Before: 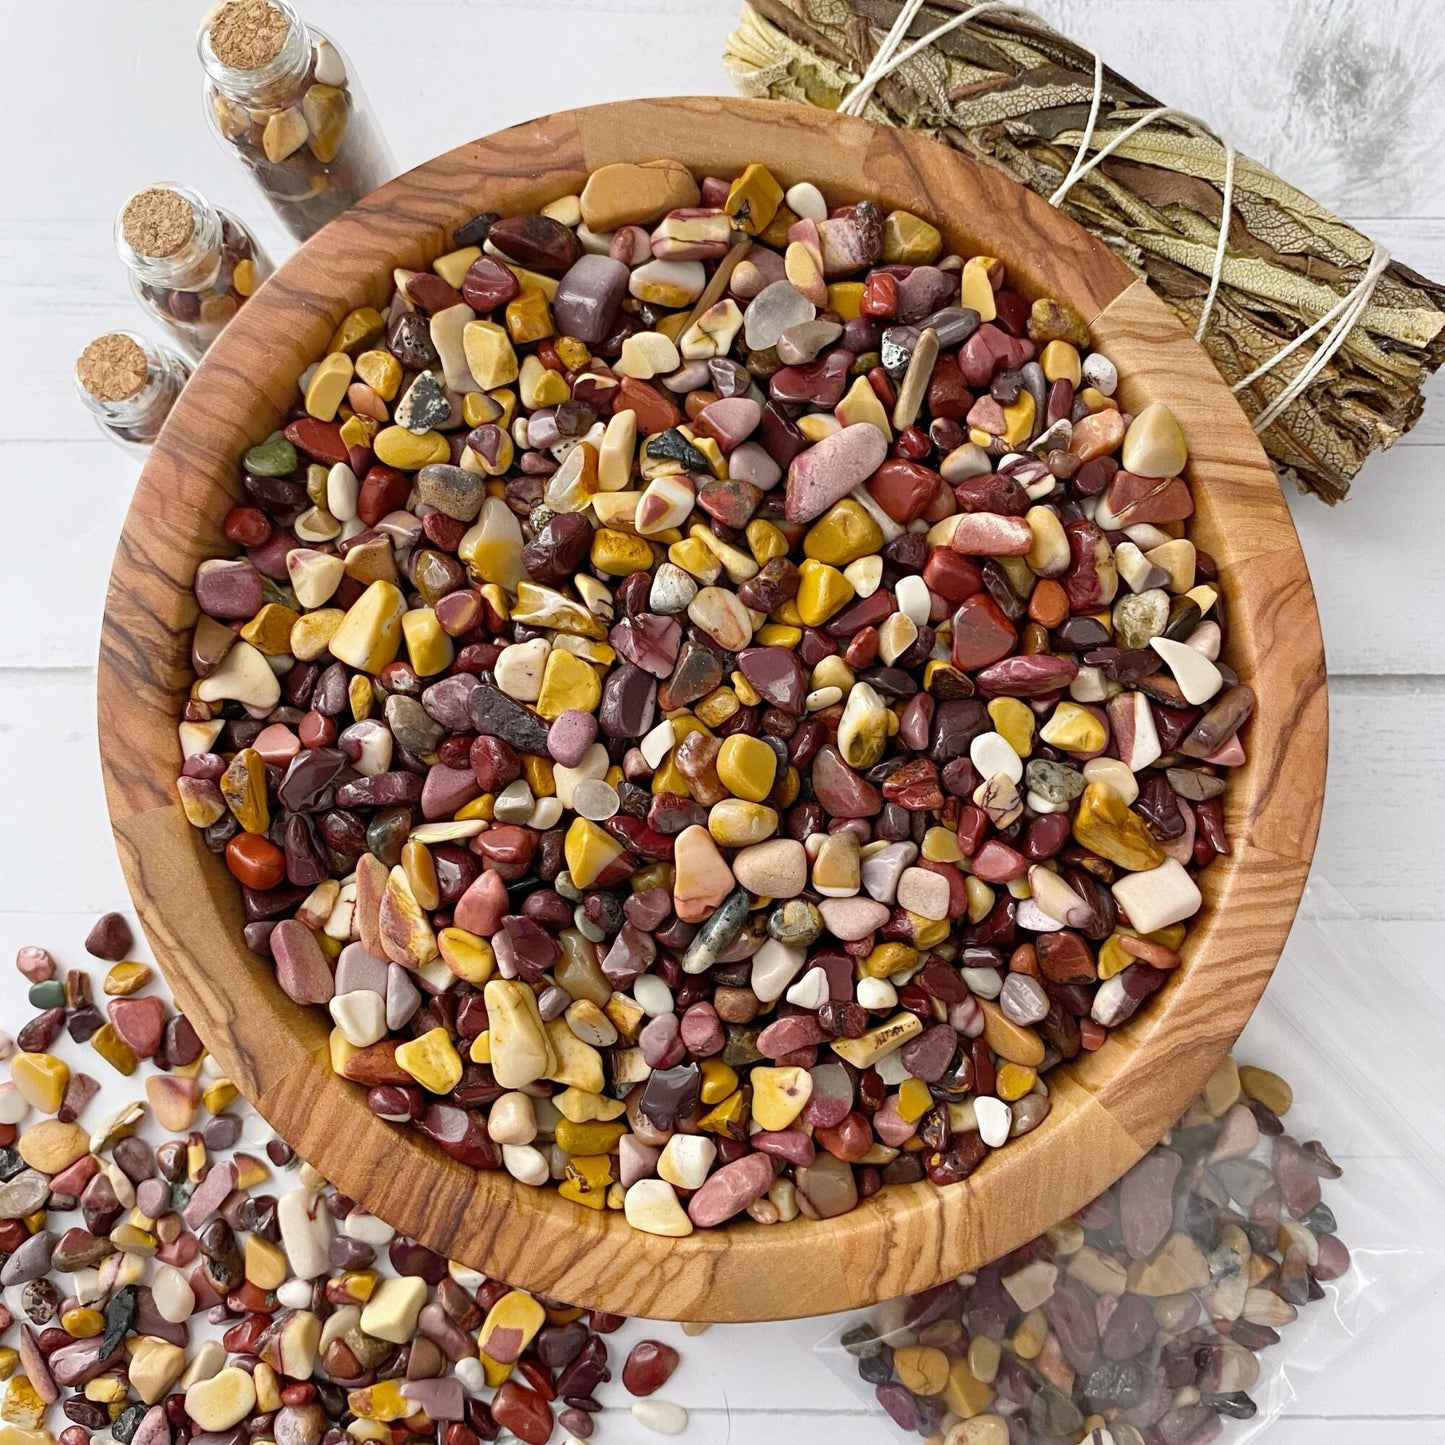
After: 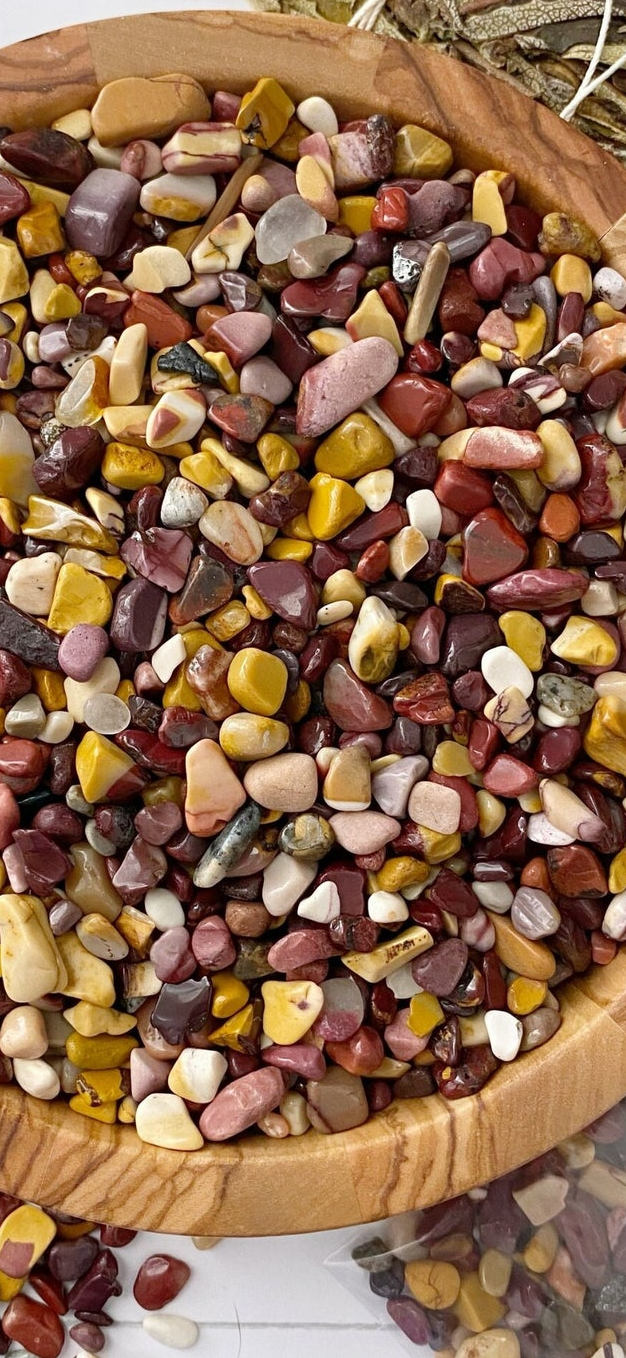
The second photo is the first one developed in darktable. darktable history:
crop: left 33.905%, top 5.981%, right 22.709%
